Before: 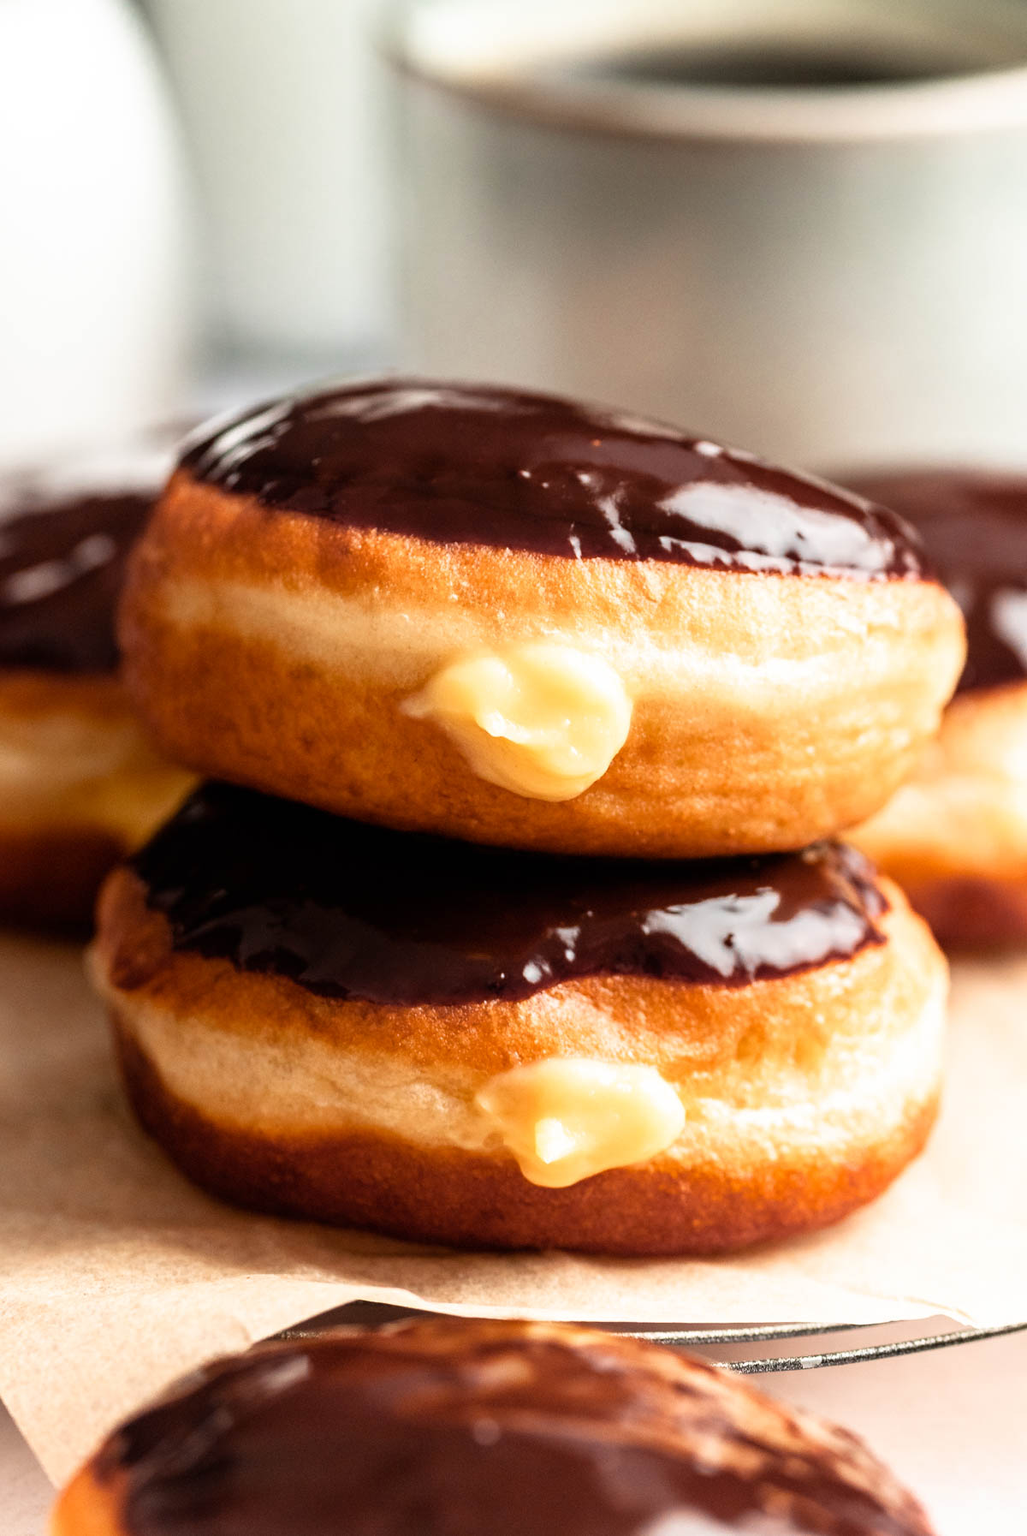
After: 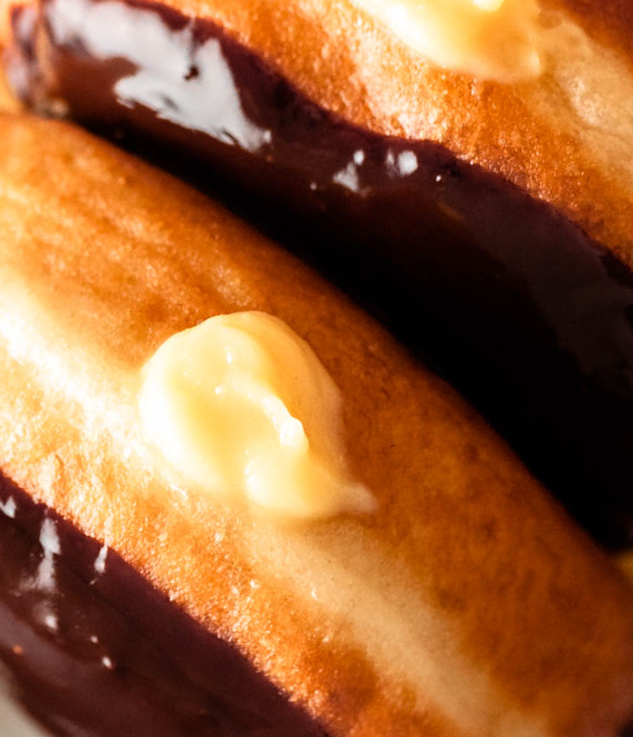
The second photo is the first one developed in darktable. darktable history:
crop and rotate: angle 148.26°, left 9.161%, top 15.571%, right 4.446%, bottom 17.169%
